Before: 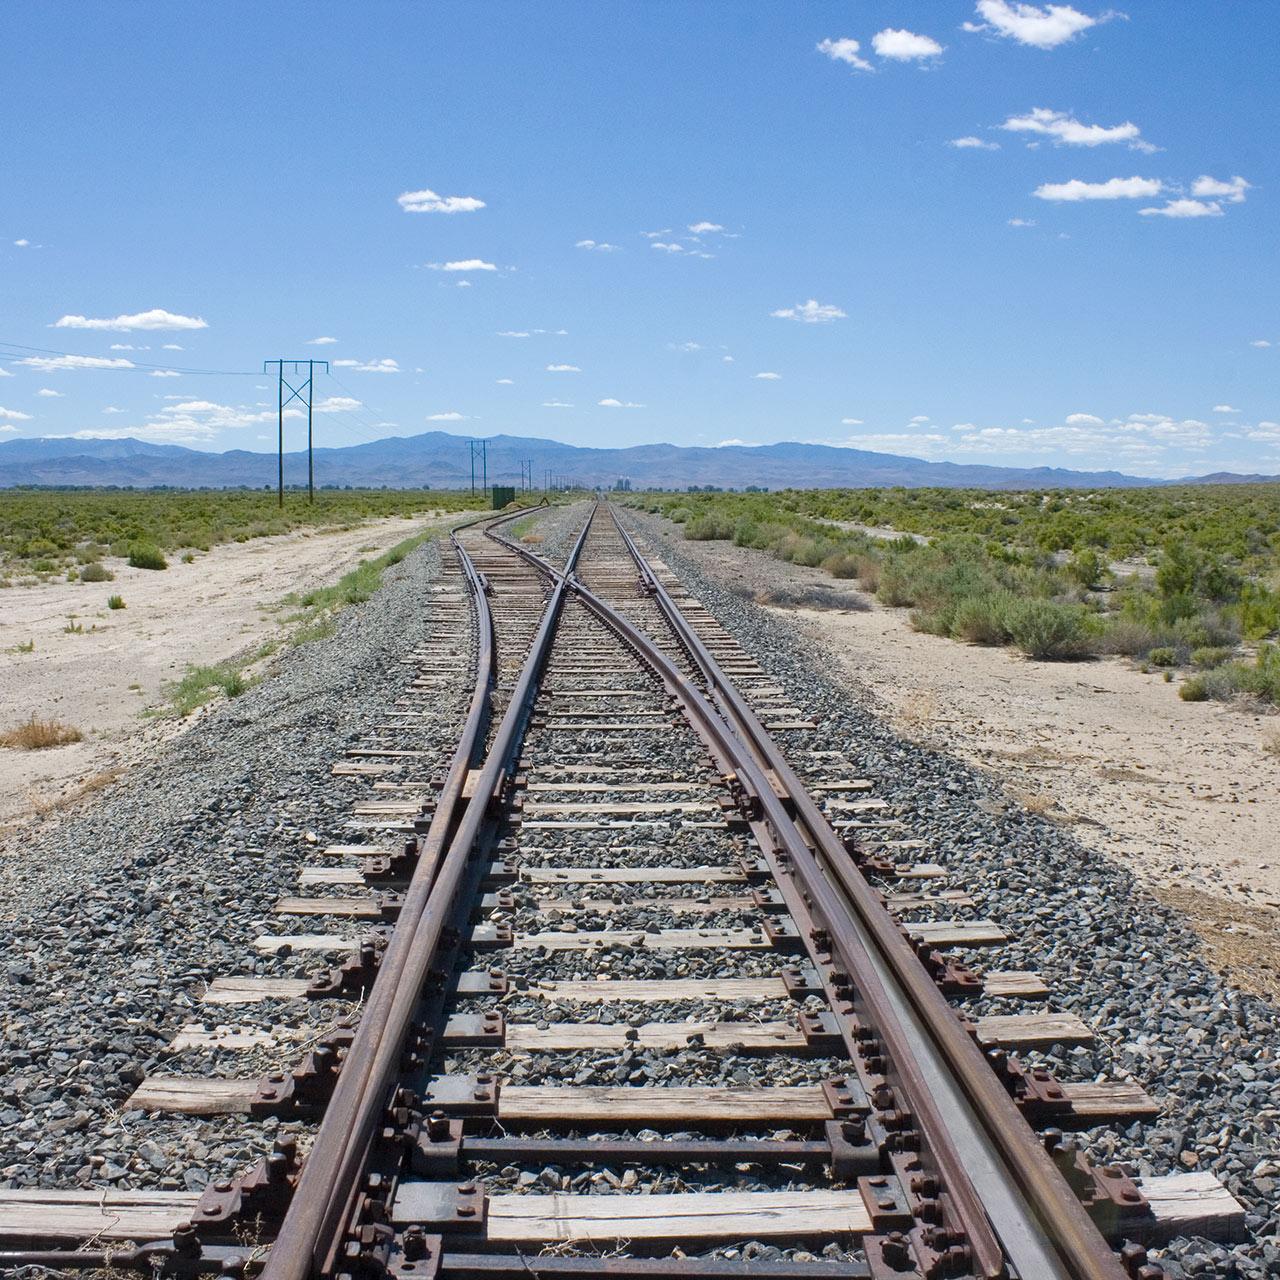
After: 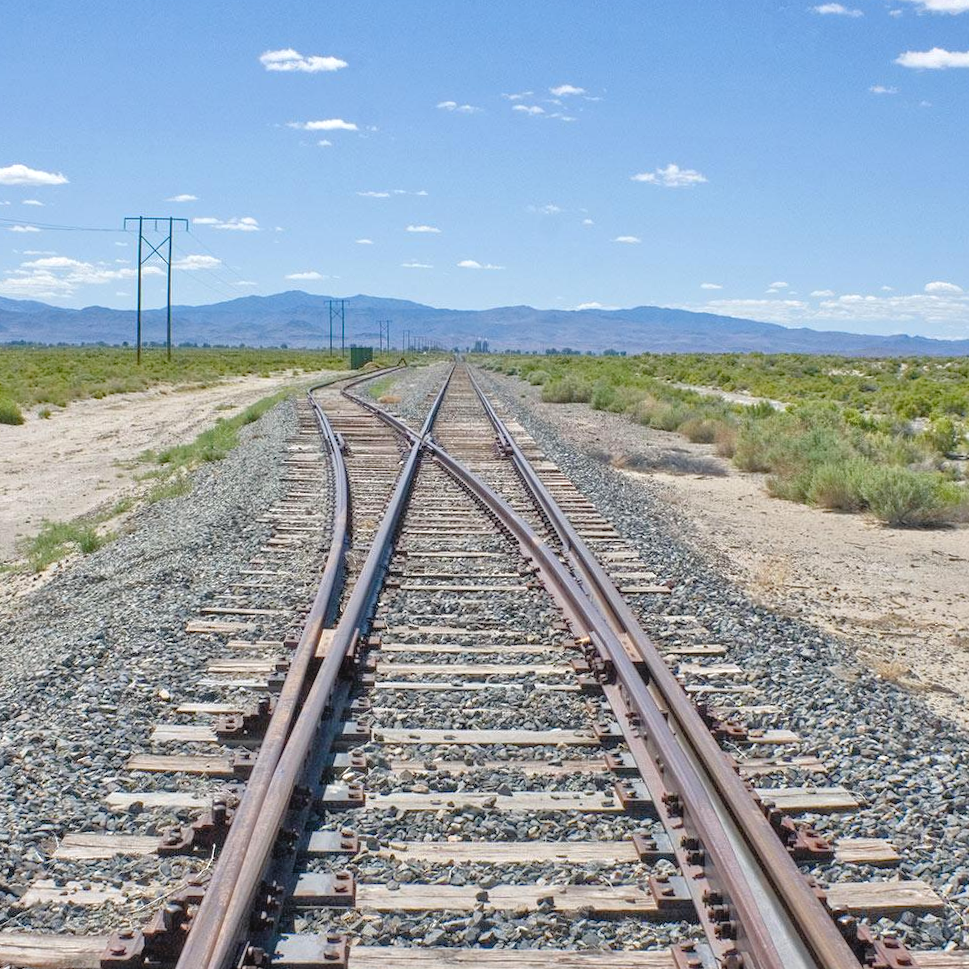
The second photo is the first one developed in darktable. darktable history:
local contrast: detail 110%
rotate and perspective: rotation 0.8°, automatic cropping off
tone equalizer: -7 EV 0.15 EV, -6 EV 0.6 EV, -5 EV 1.15 EV, -4 EV 1.33 EV, -3 EV 1.15 EV, -2 EV 0.6 EV, -1 EV 0.15 EV, mask exposure compensation -0.5 EV
crop and rotate: left 11.831%, top 11.346%, right 13.429%, bottom 13.899%
